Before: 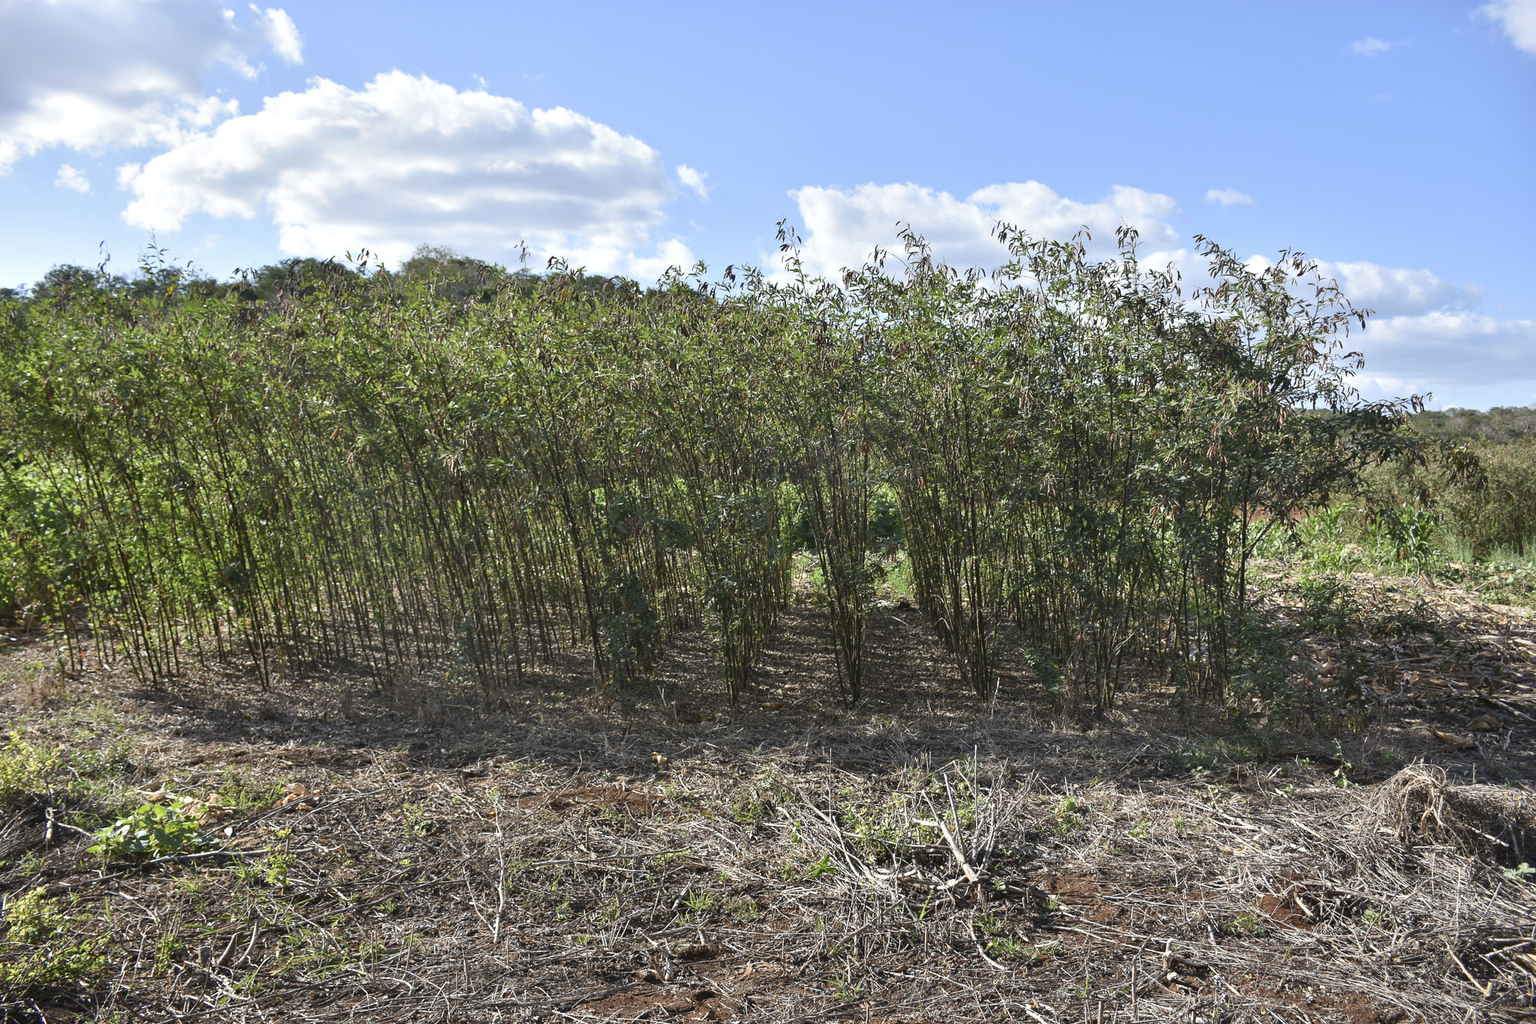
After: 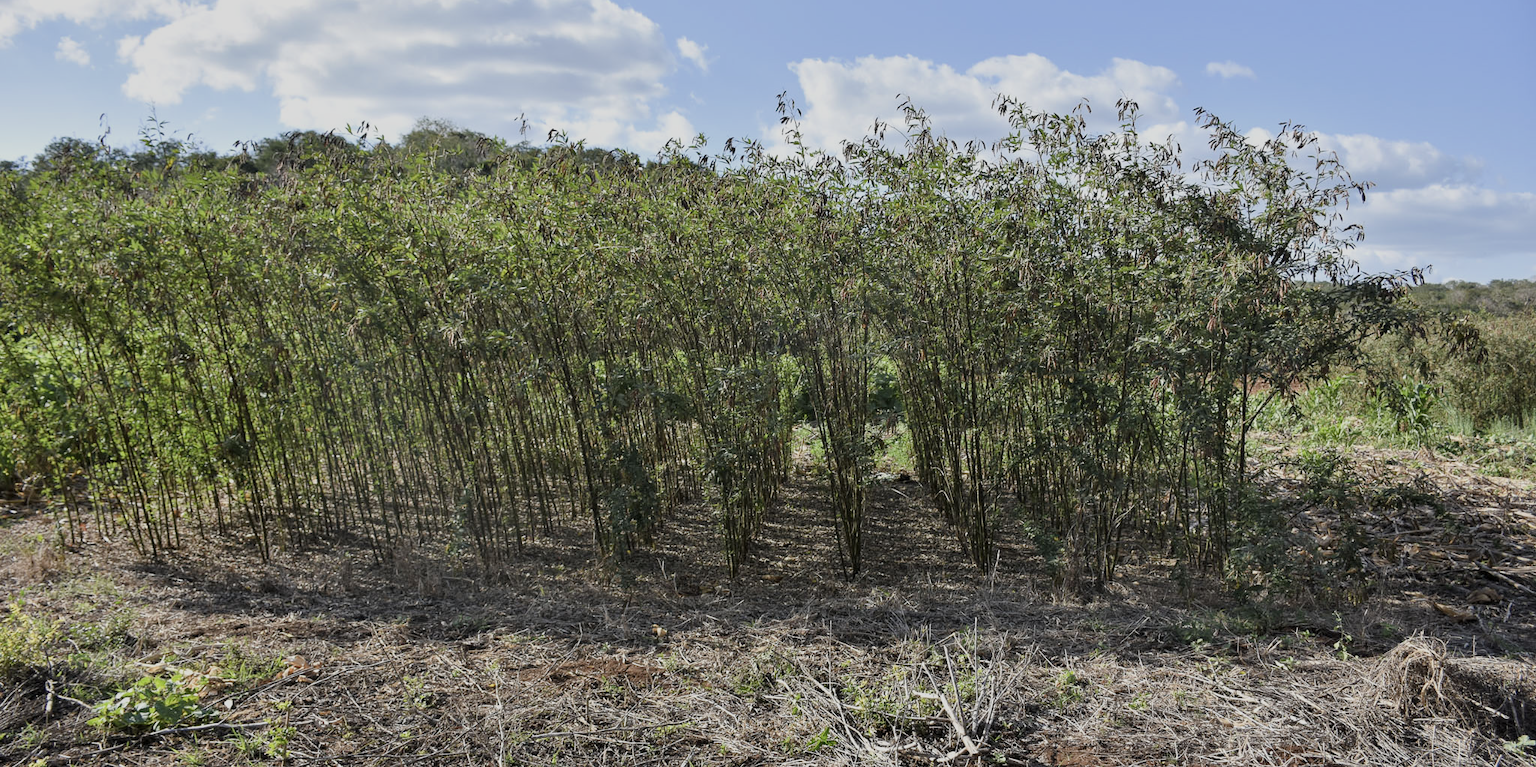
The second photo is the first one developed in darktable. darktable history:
filmic rgb: hardness 4.17, contrast 0.921
local contrast: highlights 100%, shadows 100%, detail 120%, midtone range 0.2
crop and rotate: top 12.5%, bottom 12.5%
